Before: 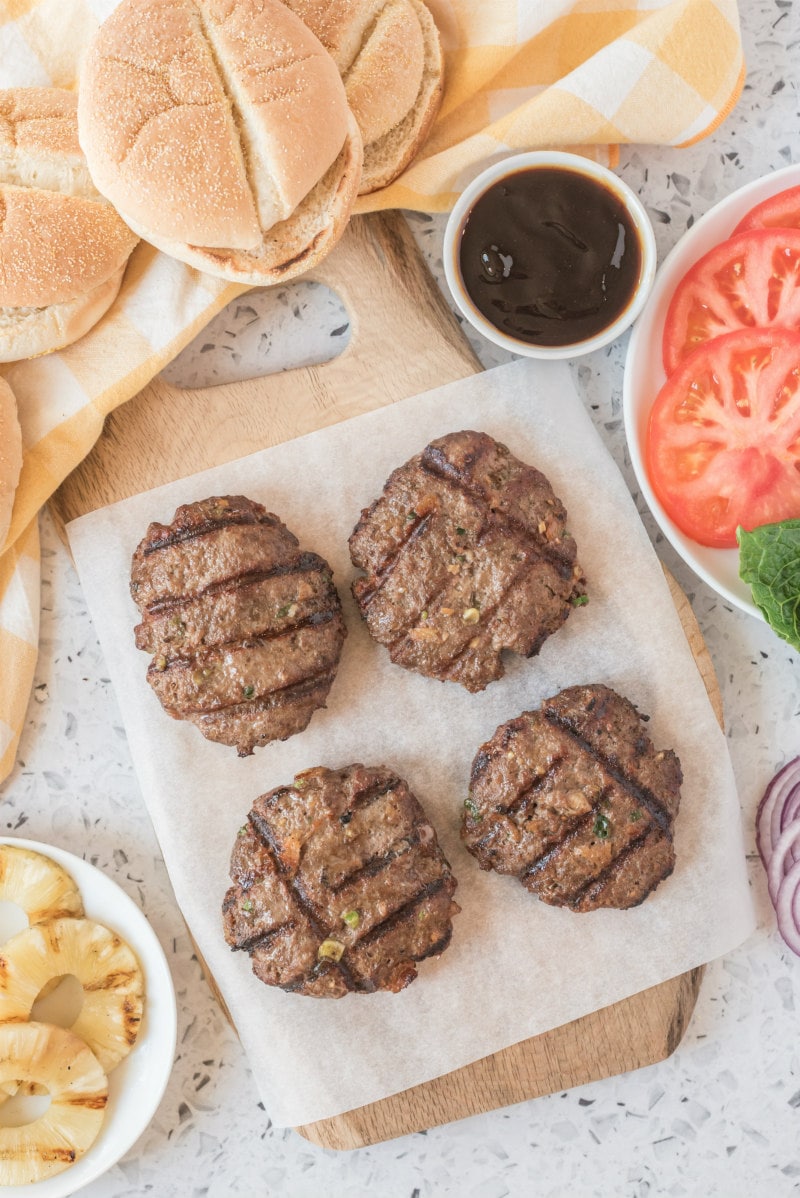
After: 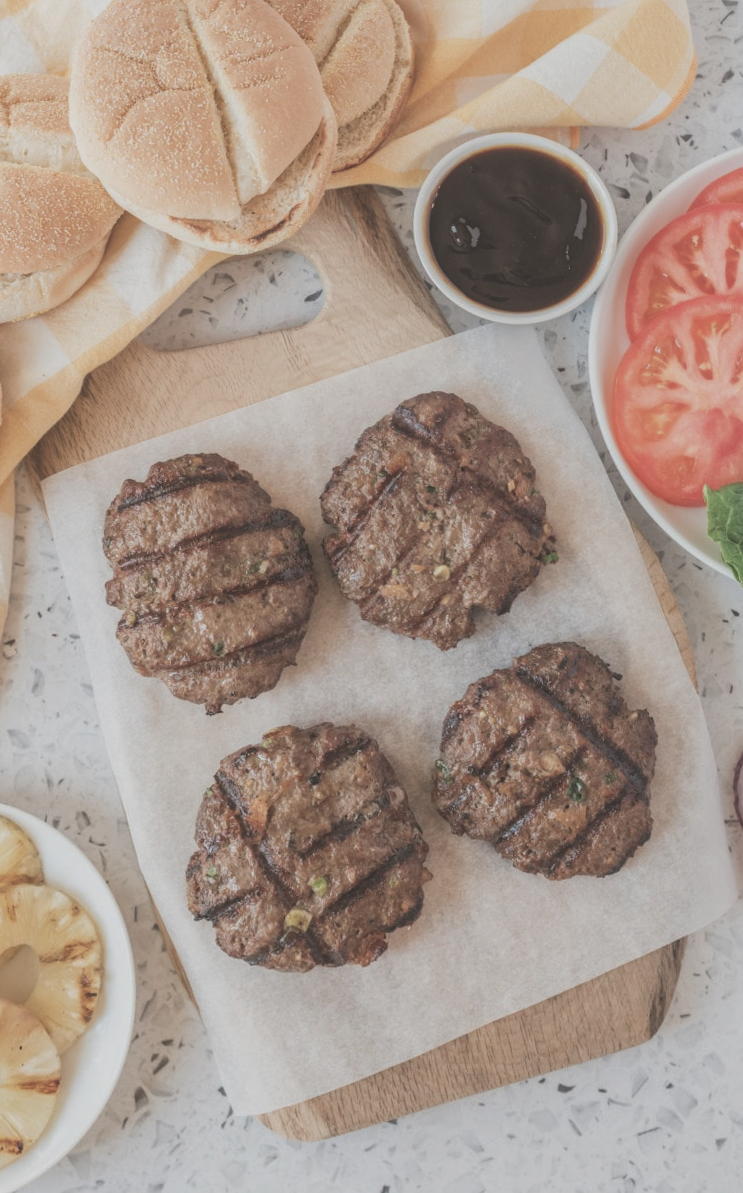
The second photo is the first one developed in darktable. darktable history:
exposure: black level correction -0.036, exposure -0.497 EV, compensate highlight preservation false
color balance: input saturation 80.07%
rotate and perspective: rotation 0.215°, lens shift (vertical) -0.139, crop left 0.069, crop right 0.939, crop top 0.002, crop bottom 0.996
